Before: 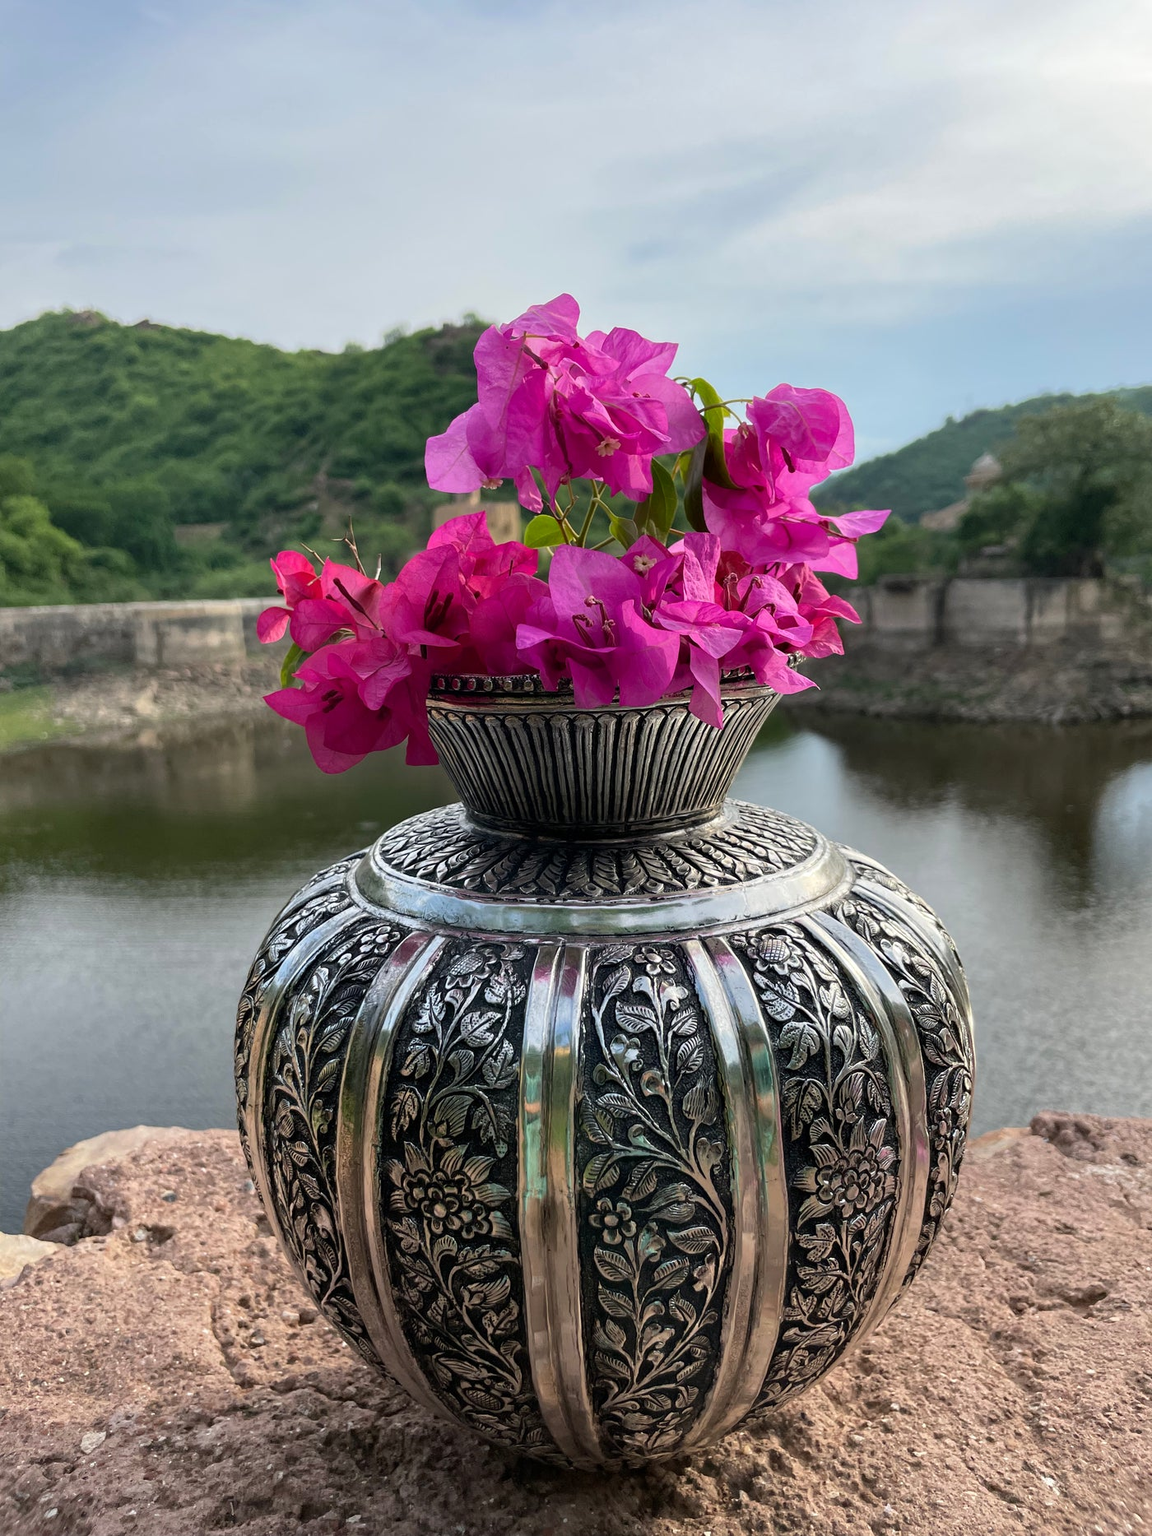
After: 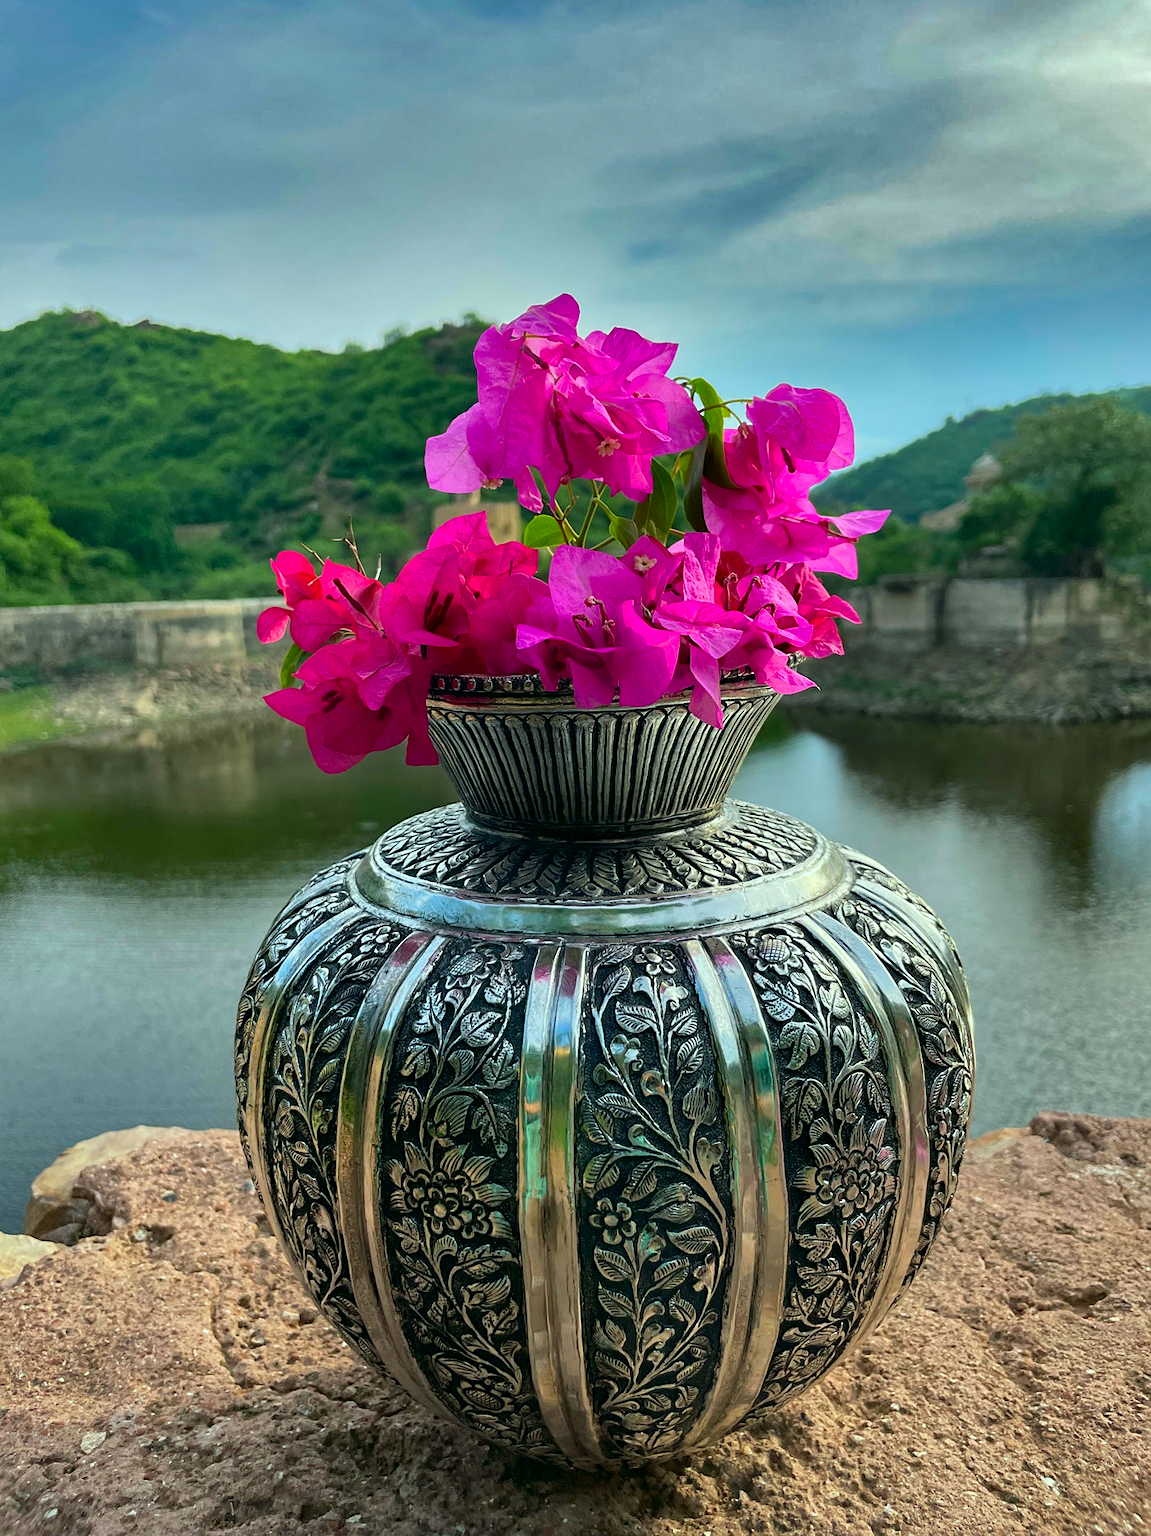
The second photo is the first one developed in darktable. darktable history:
color correction: highlights a* -7.34, highlights b* 1.49, shadows a* -3.59, saturation 1.44
shadows and highlights: shadows 24.39, highlights -77.4, soften with gaussian
sharpen: amount 0.212
